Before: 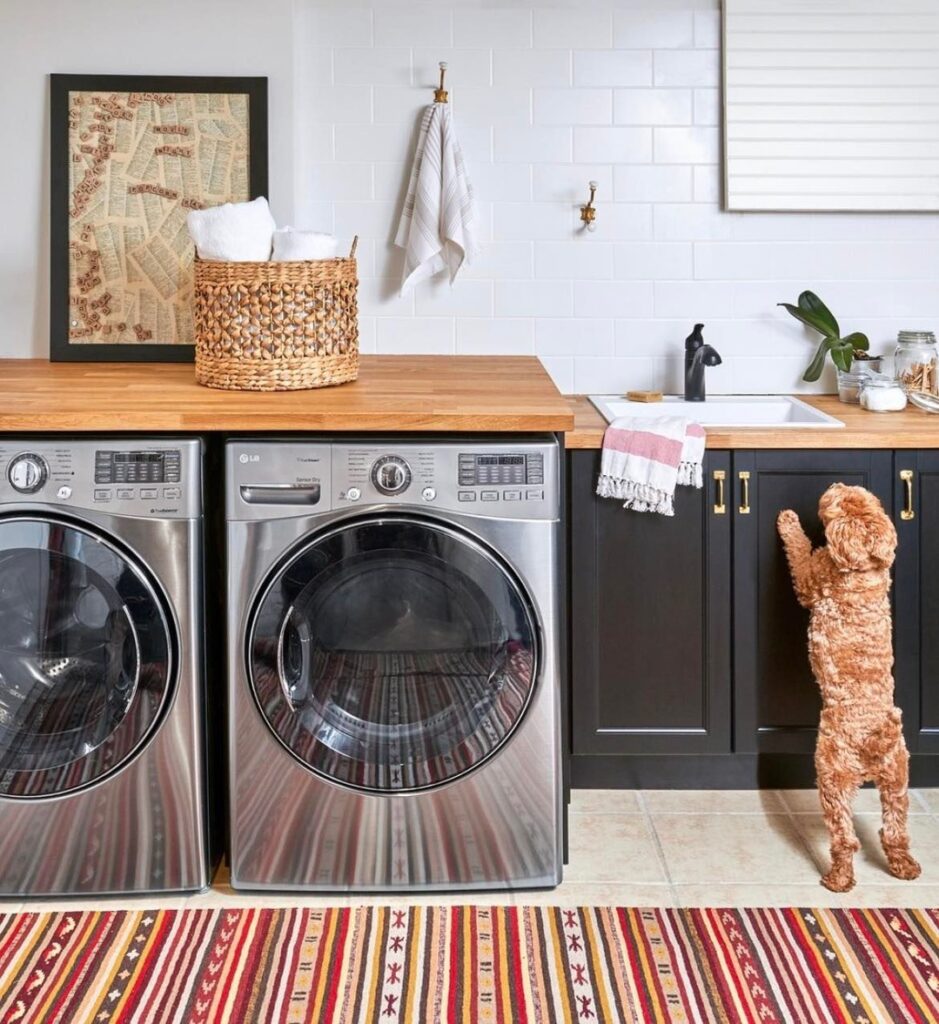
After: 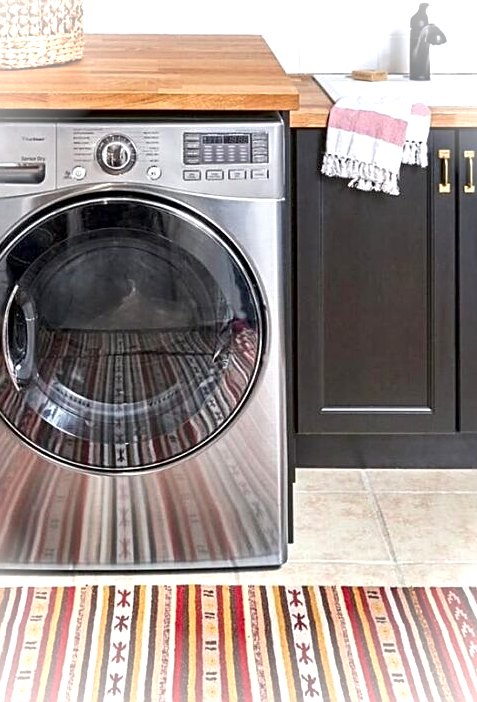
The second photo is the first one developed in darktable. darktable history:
crop and rotate: left 29.299%, top 31.356%, right 19.863%
vignetting: fall-off radius 63.3%, brightness 0.982, saturation -0.493
sharpen: on, module defaults
local contrast: mode bilateral grid, contrast 19, coarseness 49, detail 132%, midtone range 0.2
exposure: black level correction 0.001, exposure 0.298 EV, compensate highlight preservation false
